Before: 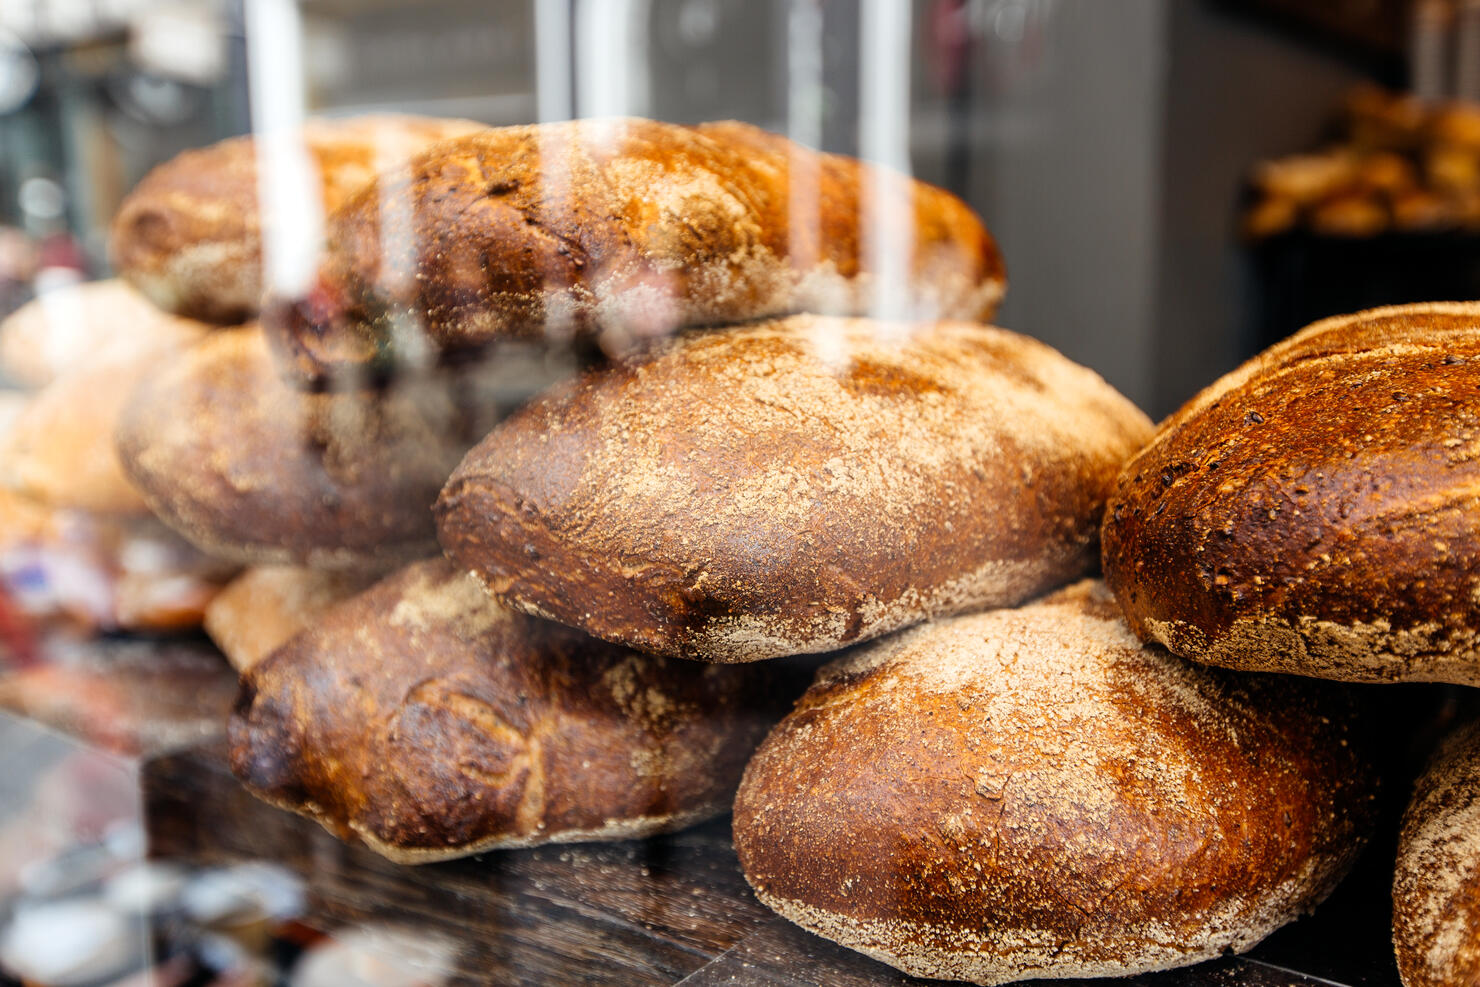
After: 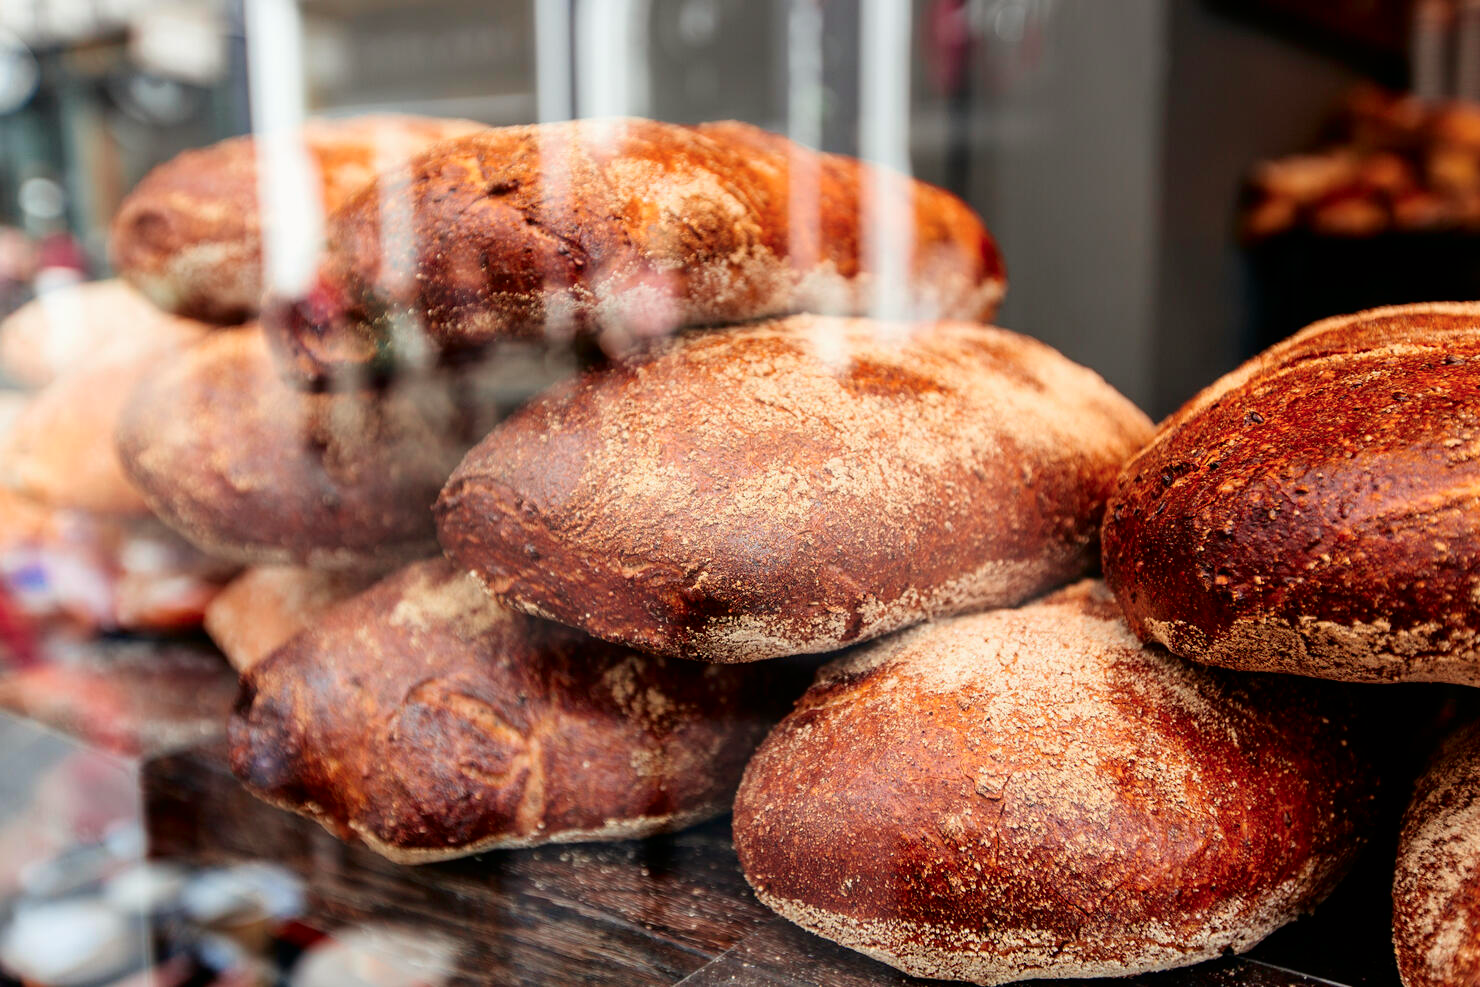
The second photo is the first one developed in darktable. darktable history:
tone curve: curves: ch0 [(0, 0) (0.059, 0.027) (0.162, 0.125) (0.304, 0.279) (0.547, 0.532) (0.828, 0.815) (1, 0.983)]; ch1 [(0, 0) (0.23, 0.166) (0.34, 0.298) (0.371, 0.334) (0.435, 0.413) (0.477, 0.469) (0.499, 0.498) (0.529, 0.544) (0.559, 0.587) (0.743, 0.798) (1, 1)]; ch2 [(0, 0) (0.431, 0.414) (0.498, 0.503) (0.524, 0.531) (0.568, 0.567) (0.6, 0.597) (0.643, 0.631) (0.74, 0.721) (1, 1)], color space Lab, independent channels, preserve colors none
